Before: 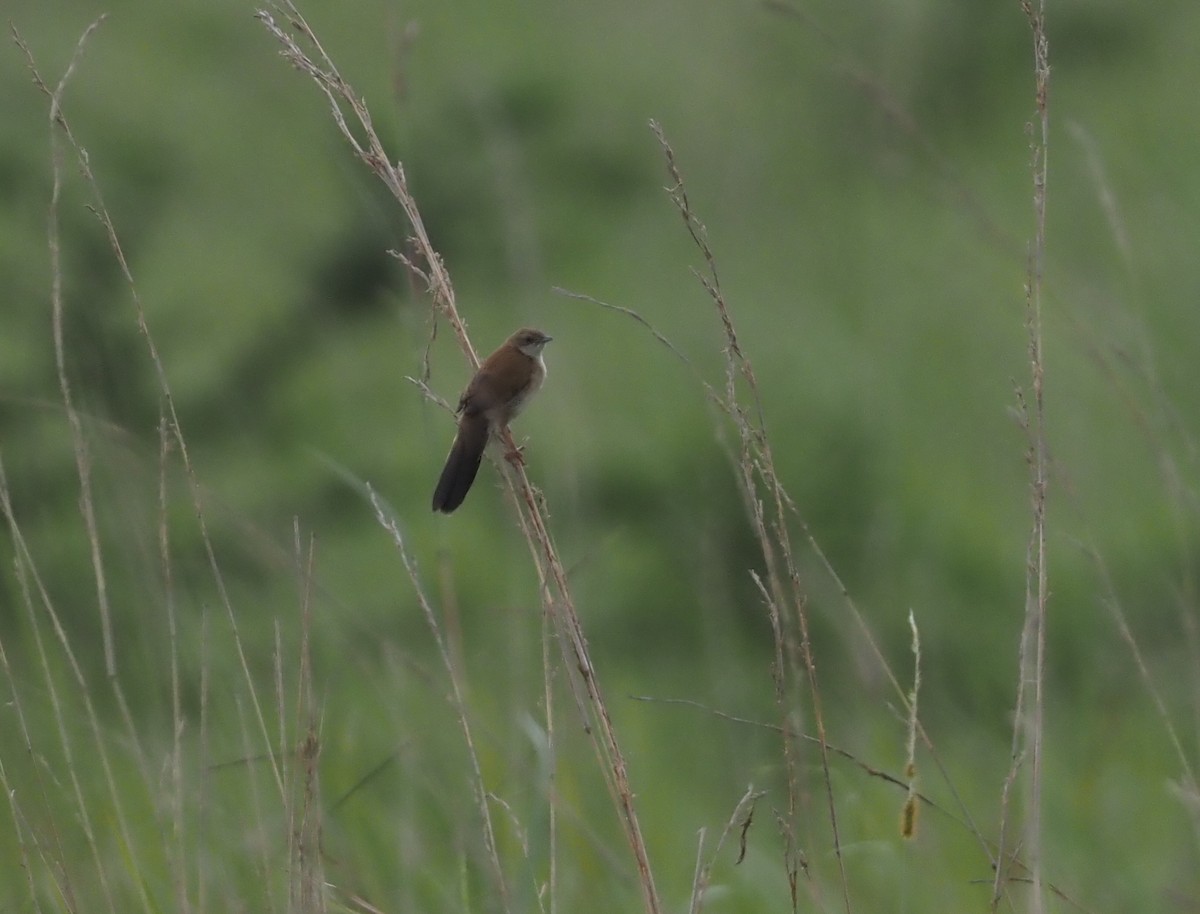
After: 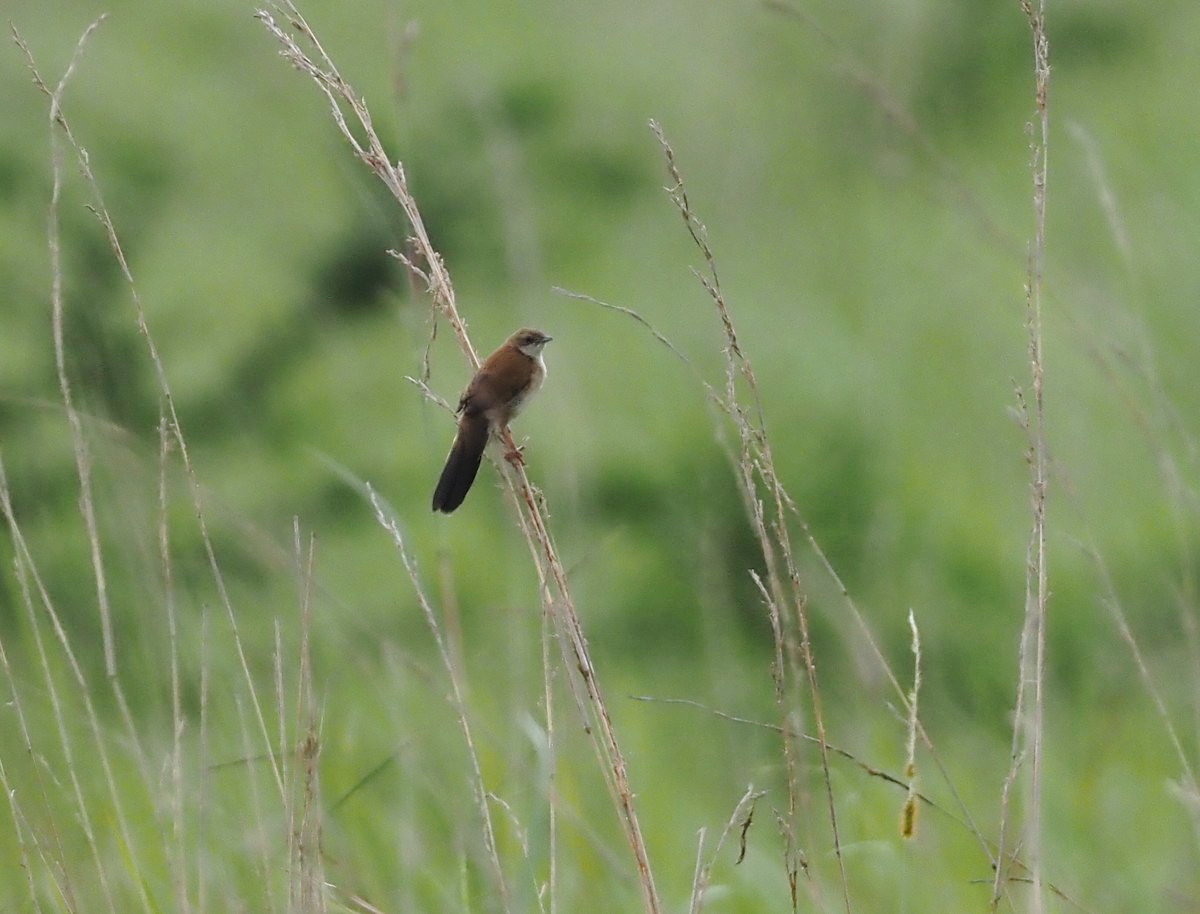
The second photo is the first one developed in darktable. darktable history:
base curve: curves: ch0 [(0, 0) (0.028, 0.03) (0.121, 0.232) (0.46, 0.748) (0.859, 0.968) (1, 1)], preserve colors none
sharpen: amount 0.206
